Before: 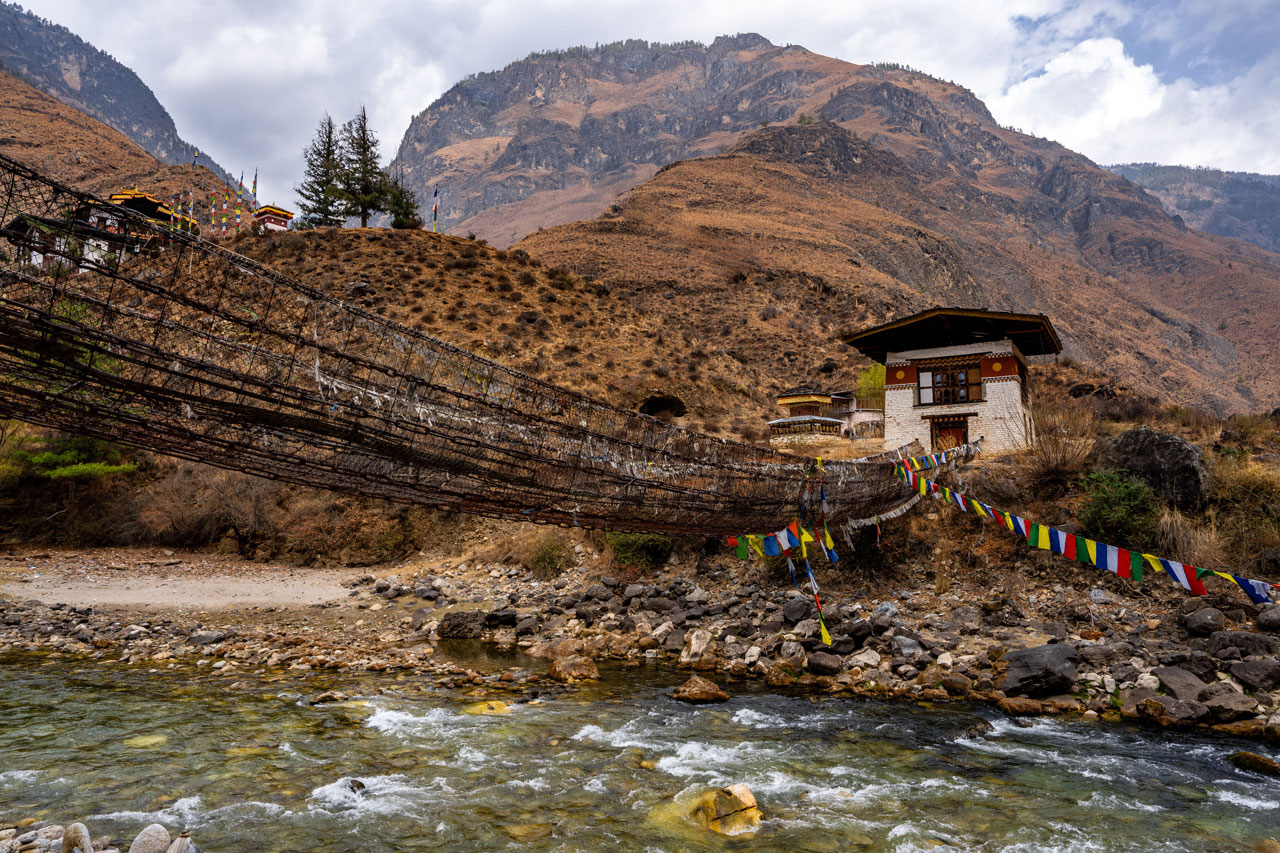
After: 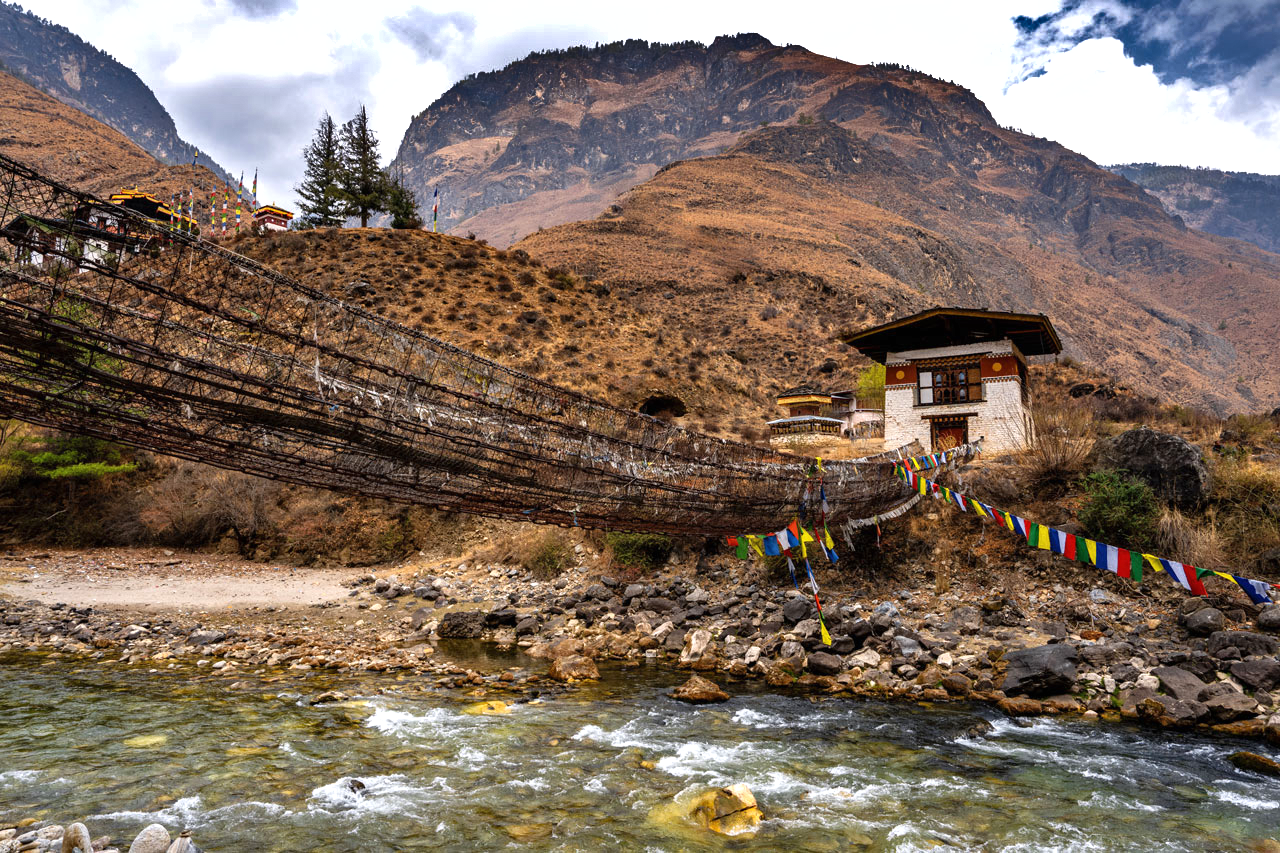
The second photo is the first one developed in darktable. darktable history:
shadows and highlights: shadows 20.93, highlights -81.21, soften with gaussian
exposure: black level correction 0, exposure 0.499 EV, compensate highlight preservation false
